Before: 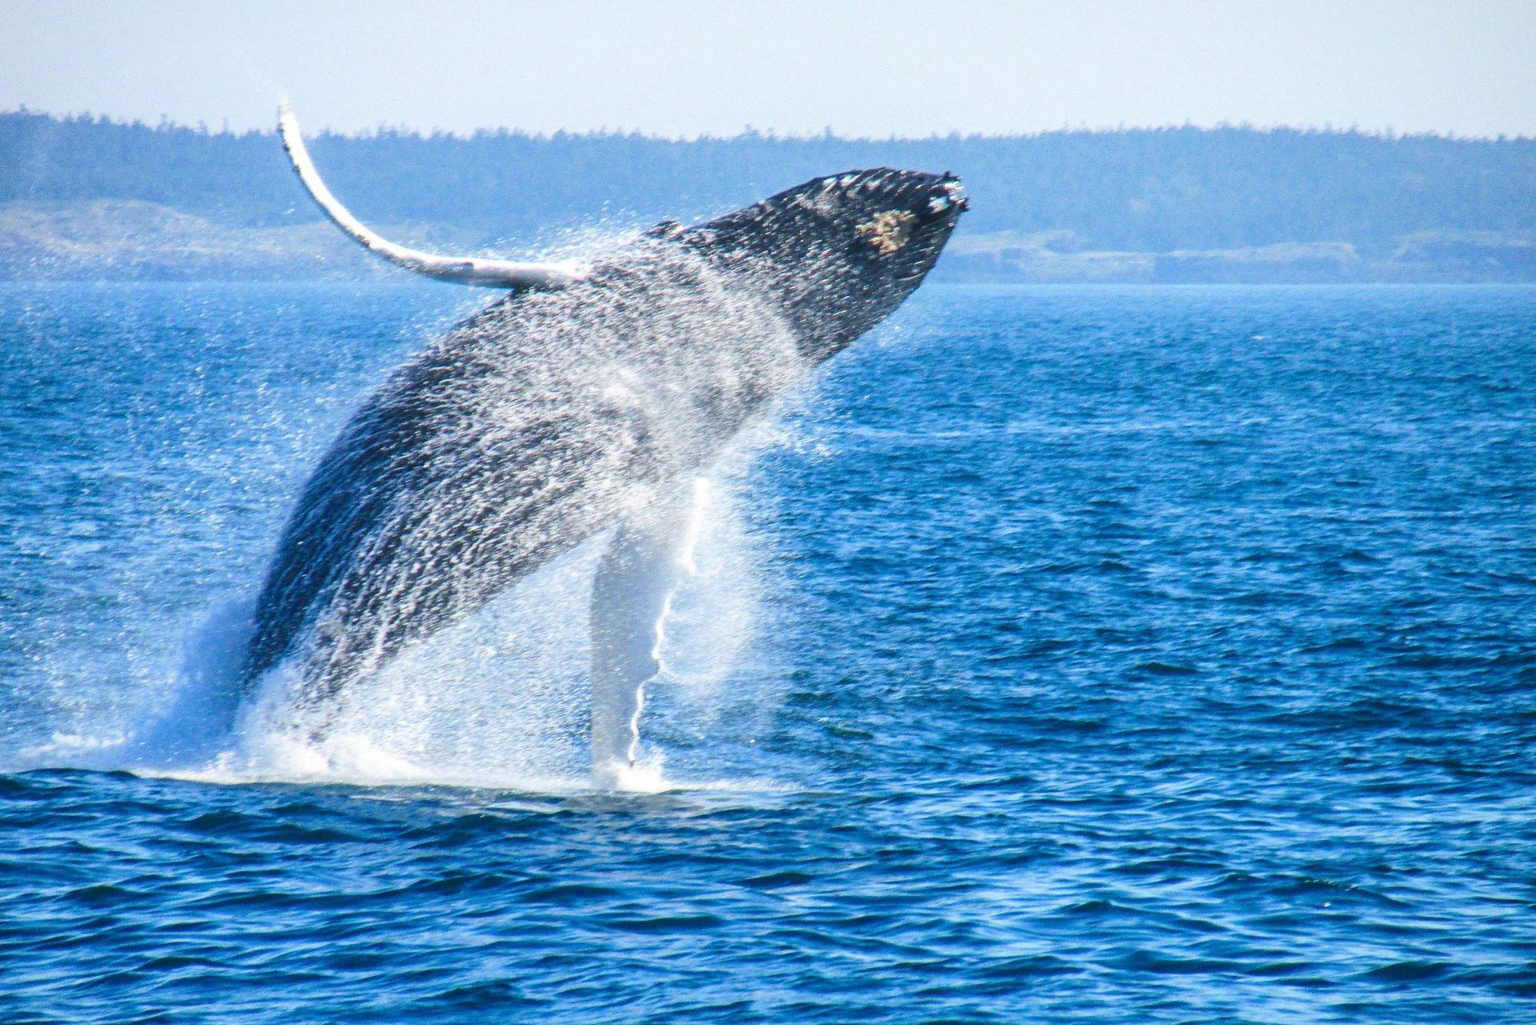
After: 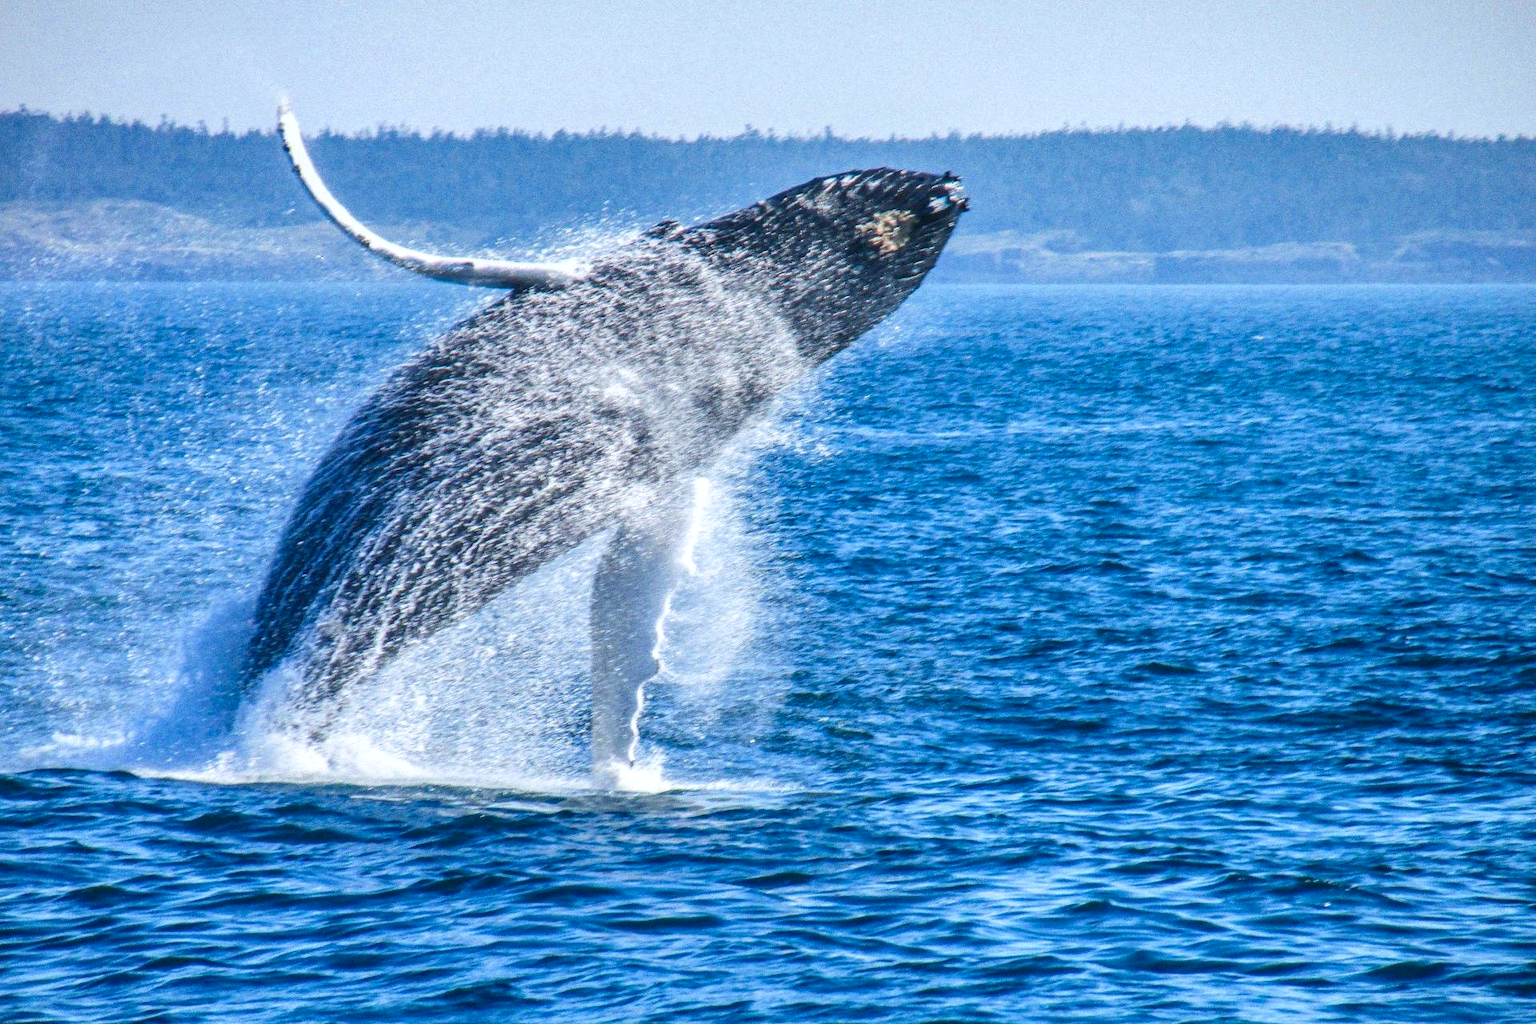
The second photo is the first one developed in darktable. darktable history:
shadows and highlights: shadows 43.71, white point adjustment -1.46, soften with gaussian
tone equalizer: on, module defaults
white balance: red 0.976, blue 1.04
local contrast: on, module defaults
